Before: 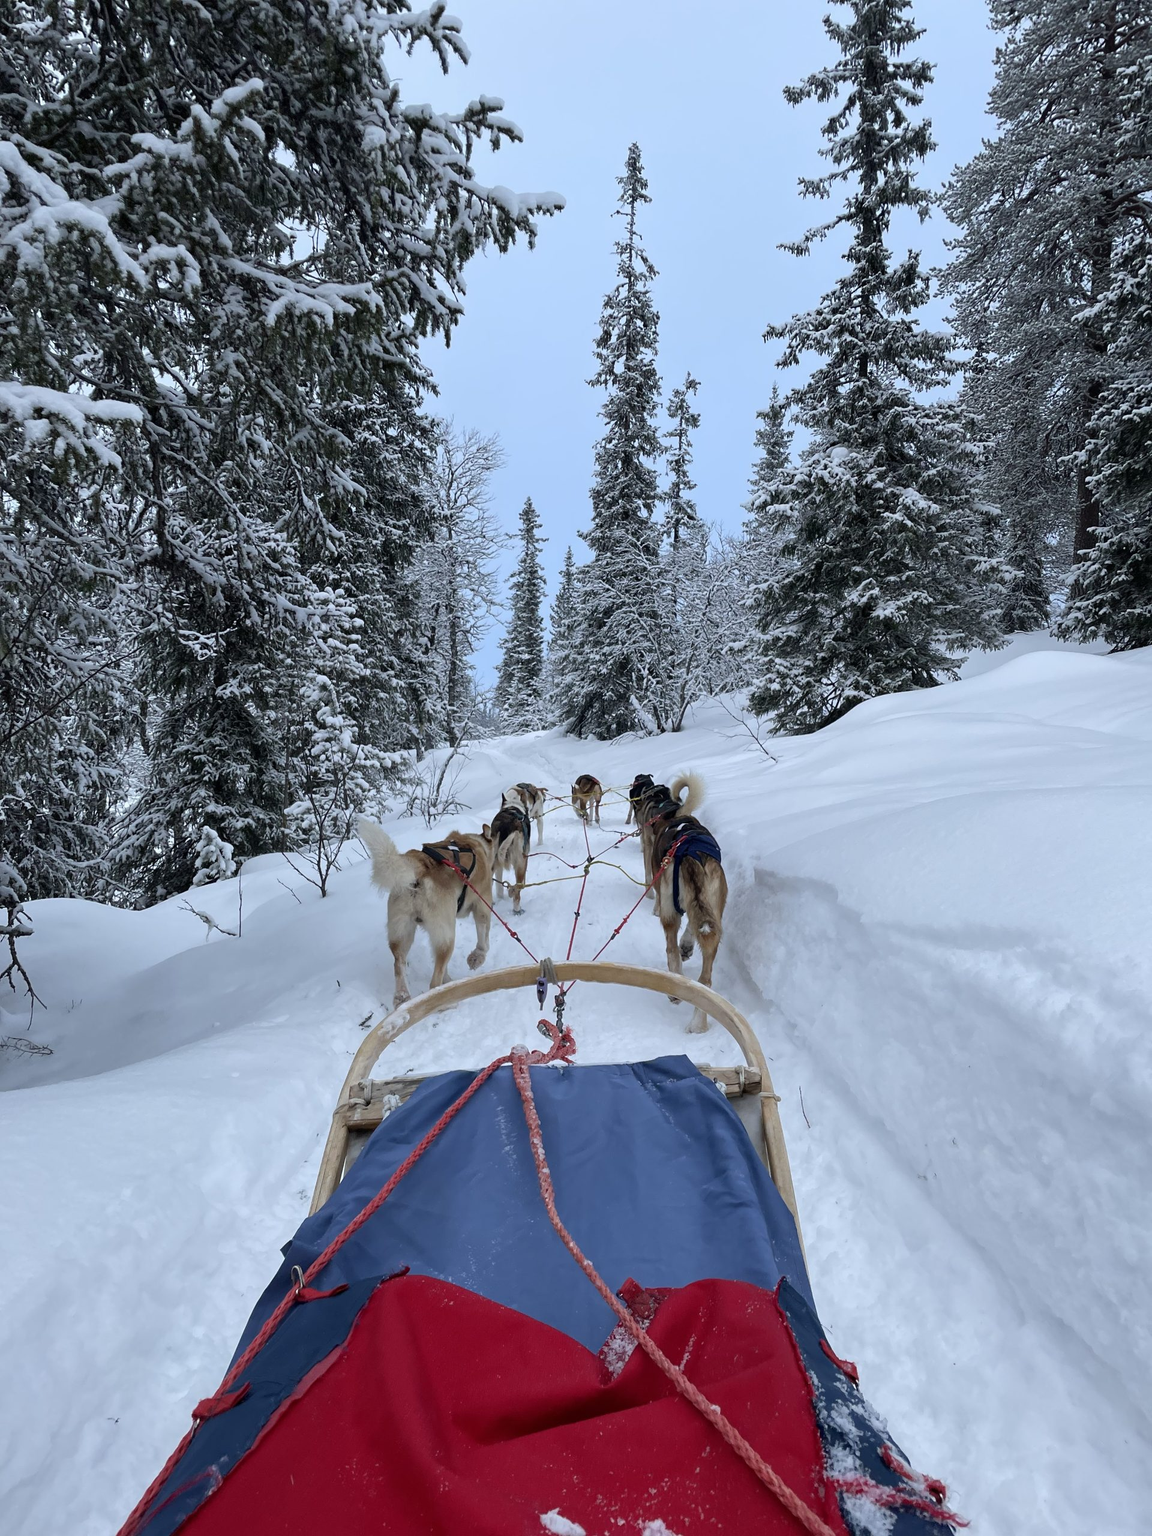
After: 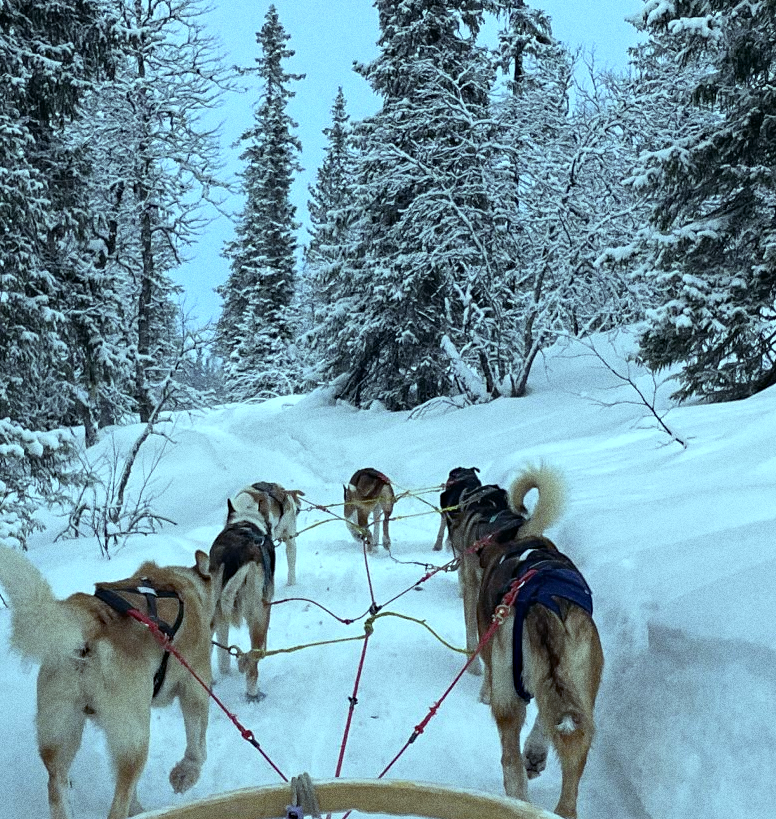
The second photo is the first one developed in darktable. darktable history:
grain: coarseness 0.09 ISO, strength 40%
crop: left 31.751%, top 32.172%, right 27.8%, bottom 35.83%
haze removal: compatibility mode true, adaptive false
color balance: mode lift, gamma, gain (sRGB), lift [0.997, 0.979, 1.021, 1.011], gamma [1, 1.084, 0.916, 0.998], gain [1, 0.87, 1.13, 1.101], contrast 4.55%, contrast fulcrum 38.24%, output saturation 104.09%
